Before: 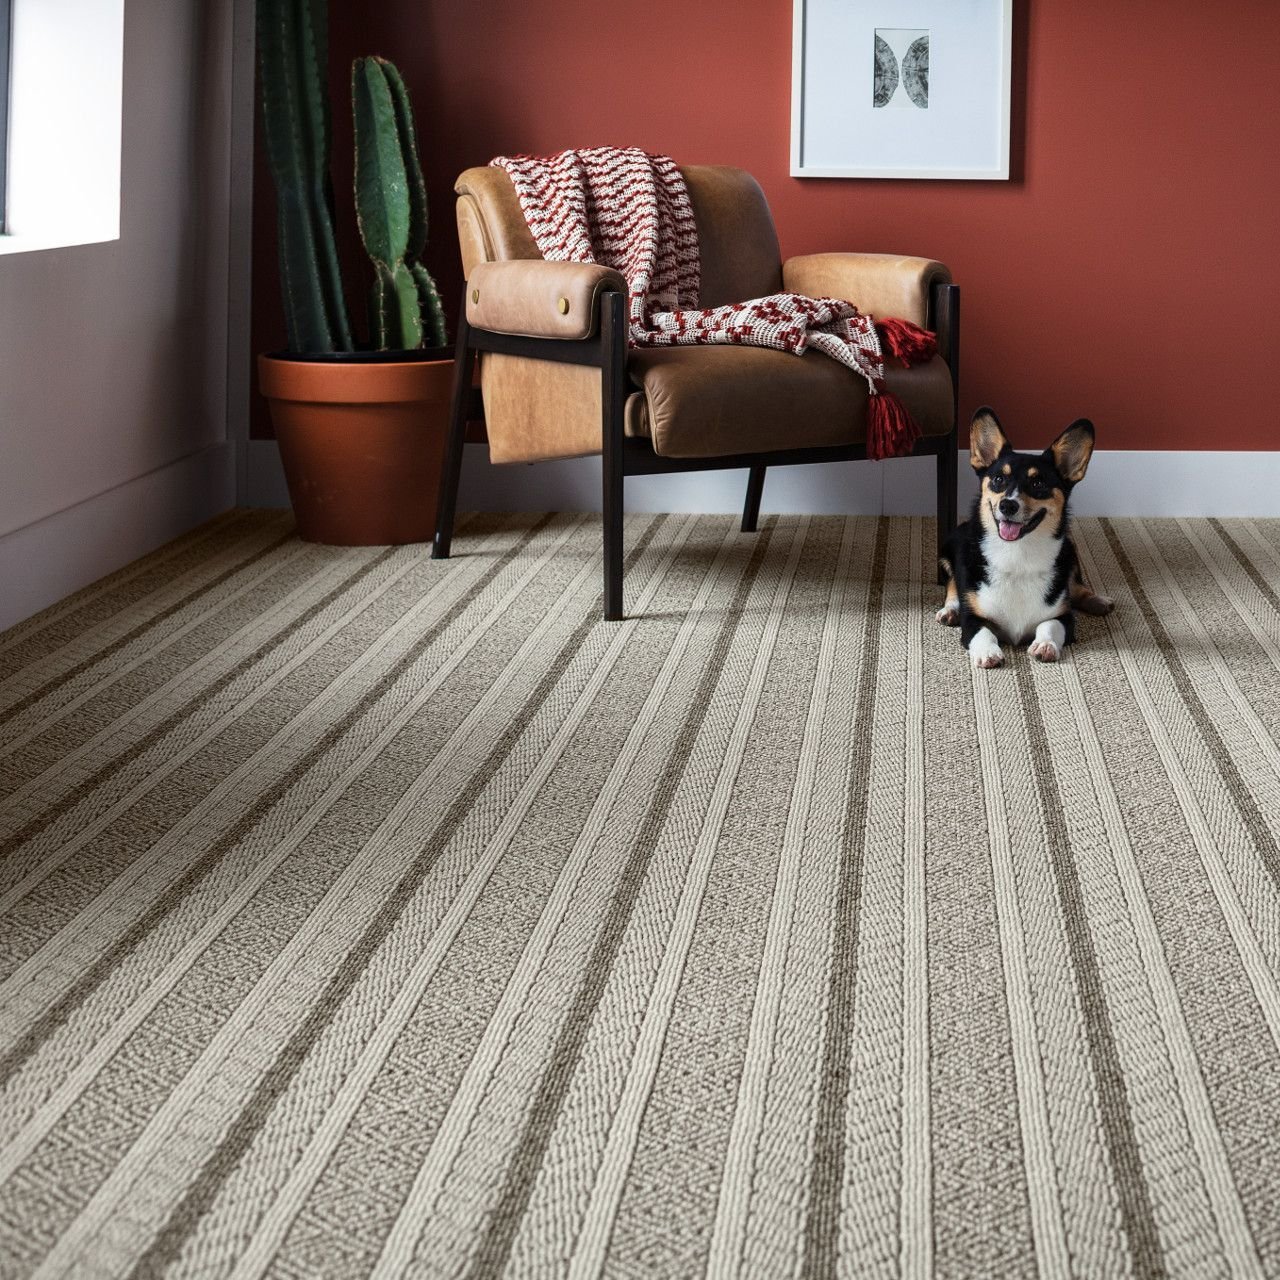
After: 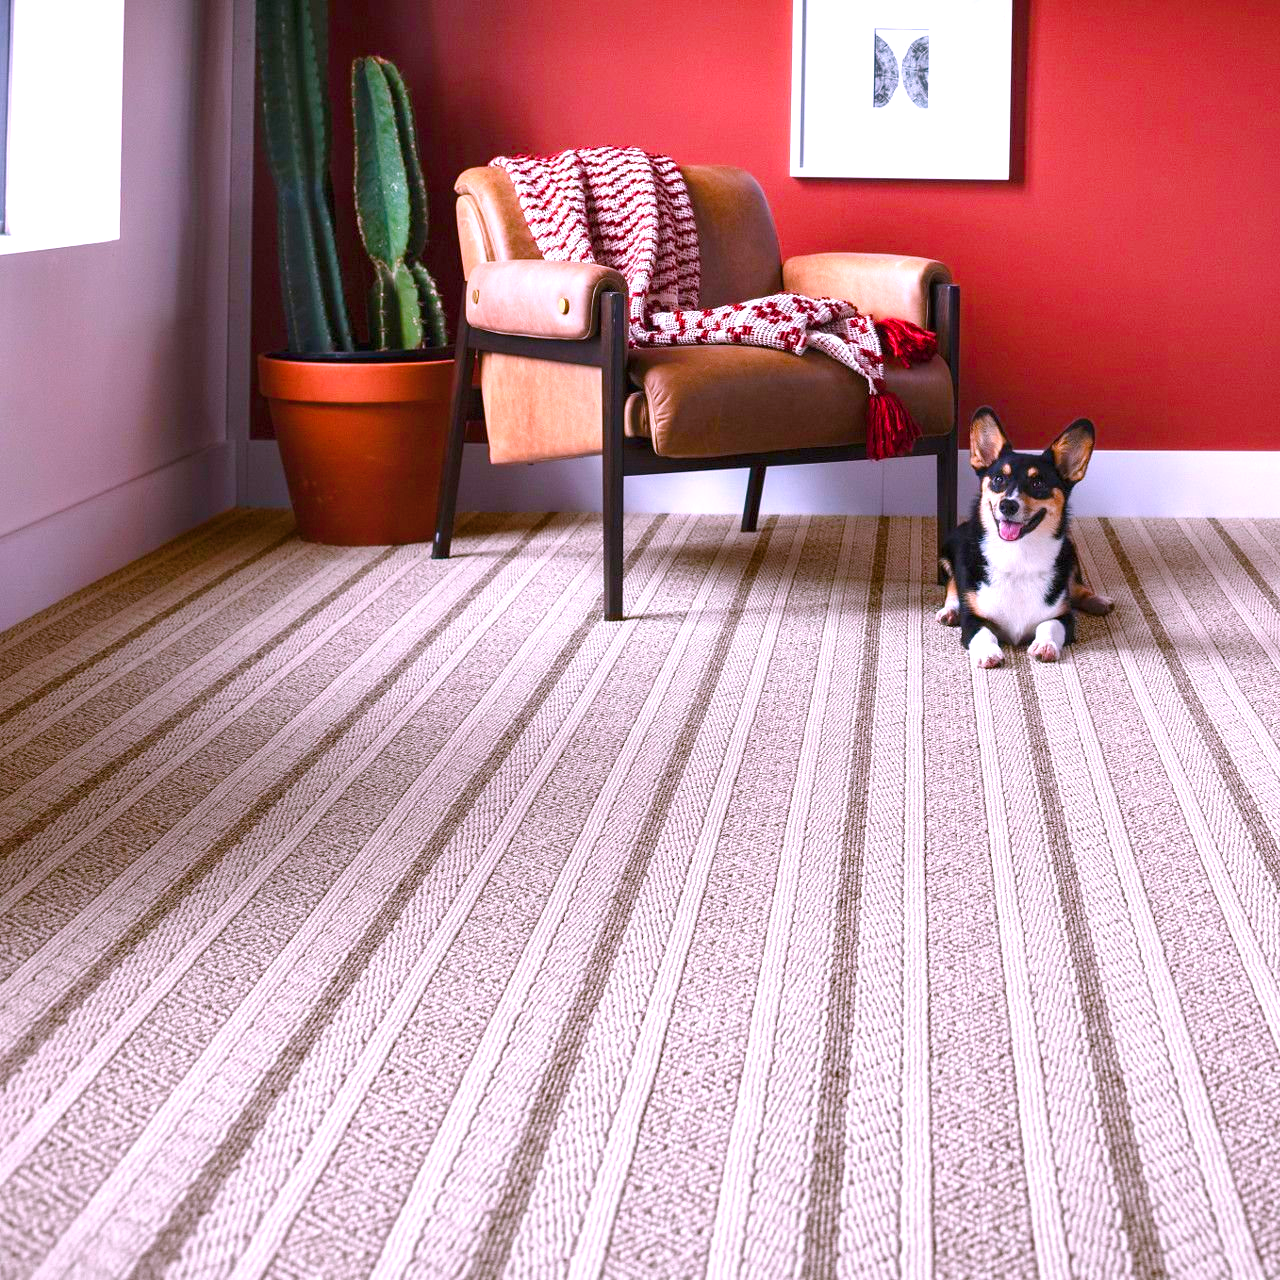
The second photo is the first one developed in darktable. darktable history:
exposure: black level correction 0, exposure 1.097 EV, compensate highlight preservation false
color balance rgb: power › hue 72.87°, linear chroma grading › shadows 10.125%, linear chroma grading › highlights 9.893%, linear chroma grading › global chroma 15.307%, linear chroma grading › mid-tones 14.71%, perceptual saturation grading › global saturation 20%, perceptual saturation grading › highlights -25.49%, perceptual saturation grading › shadows 24.729%, contrast -10.261%
color correction: highlights a* 15.61, highlights b* -20.09
